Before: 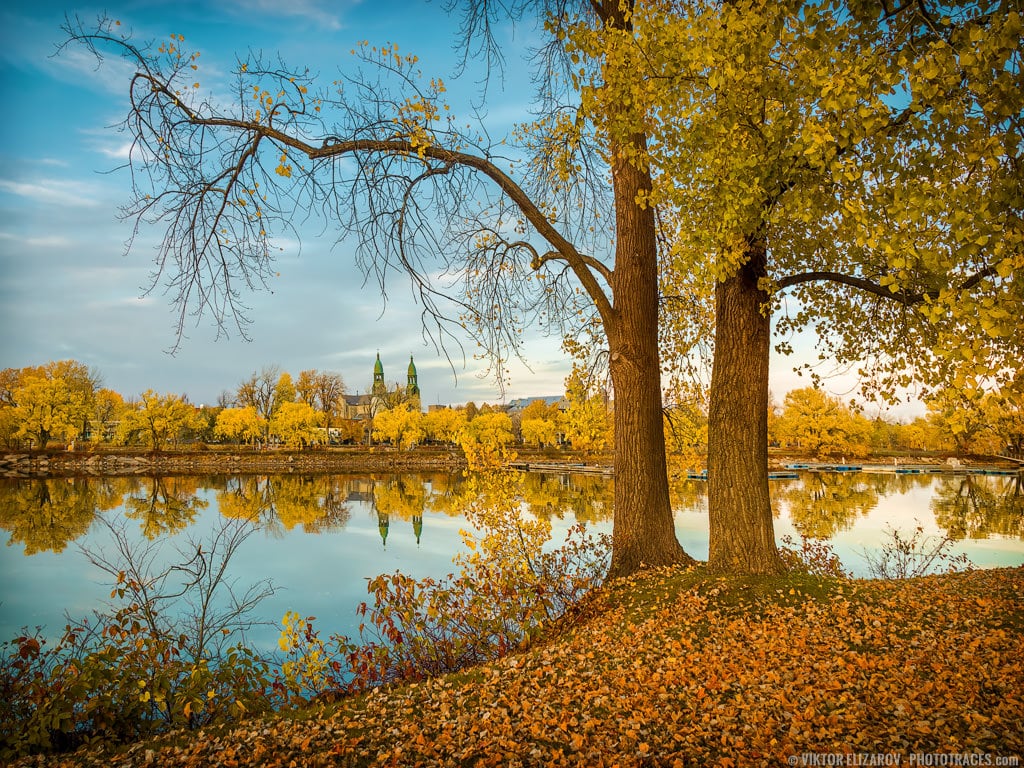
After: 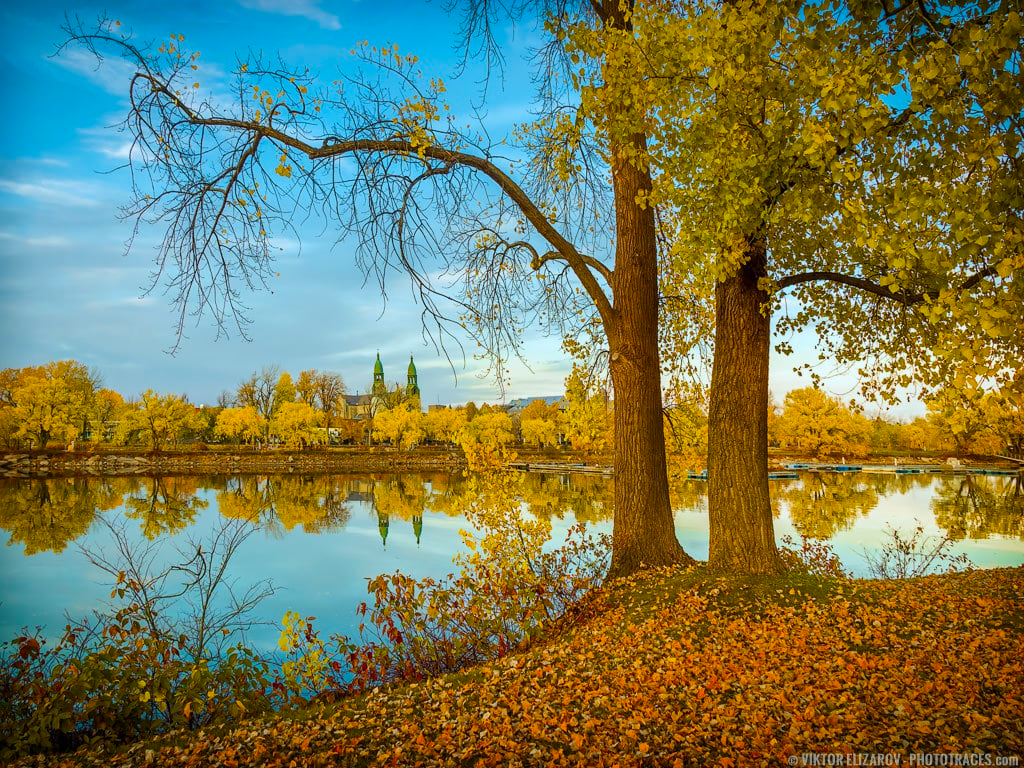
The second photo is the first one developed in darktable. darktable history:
color correction: saturation 1.34
white balance: red 0.925, blue 1.046
